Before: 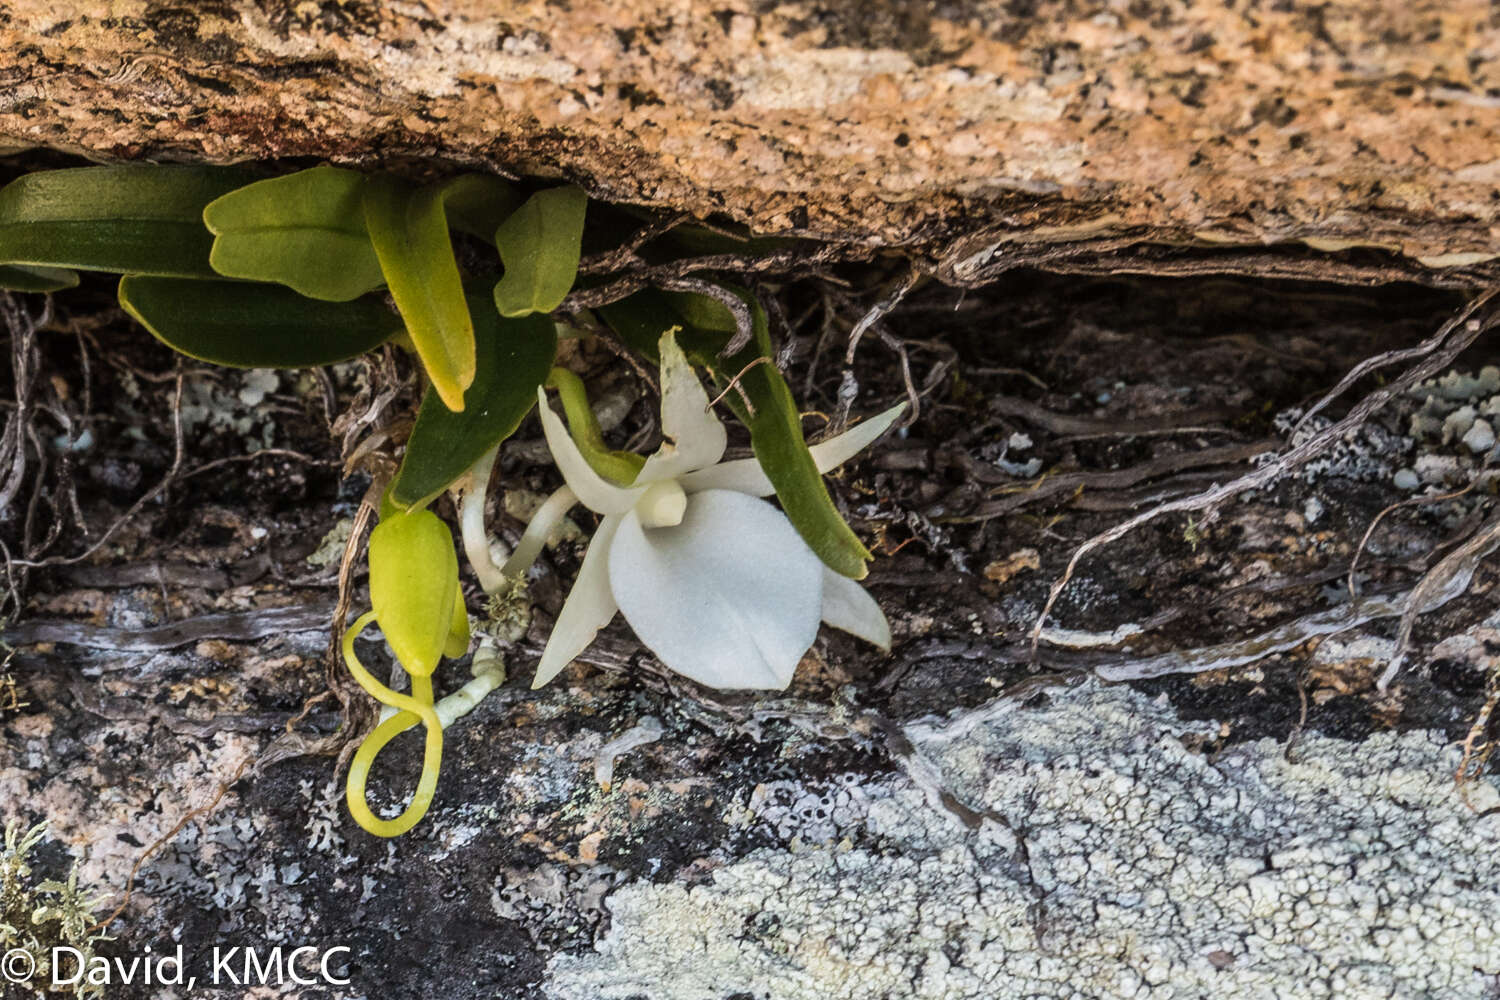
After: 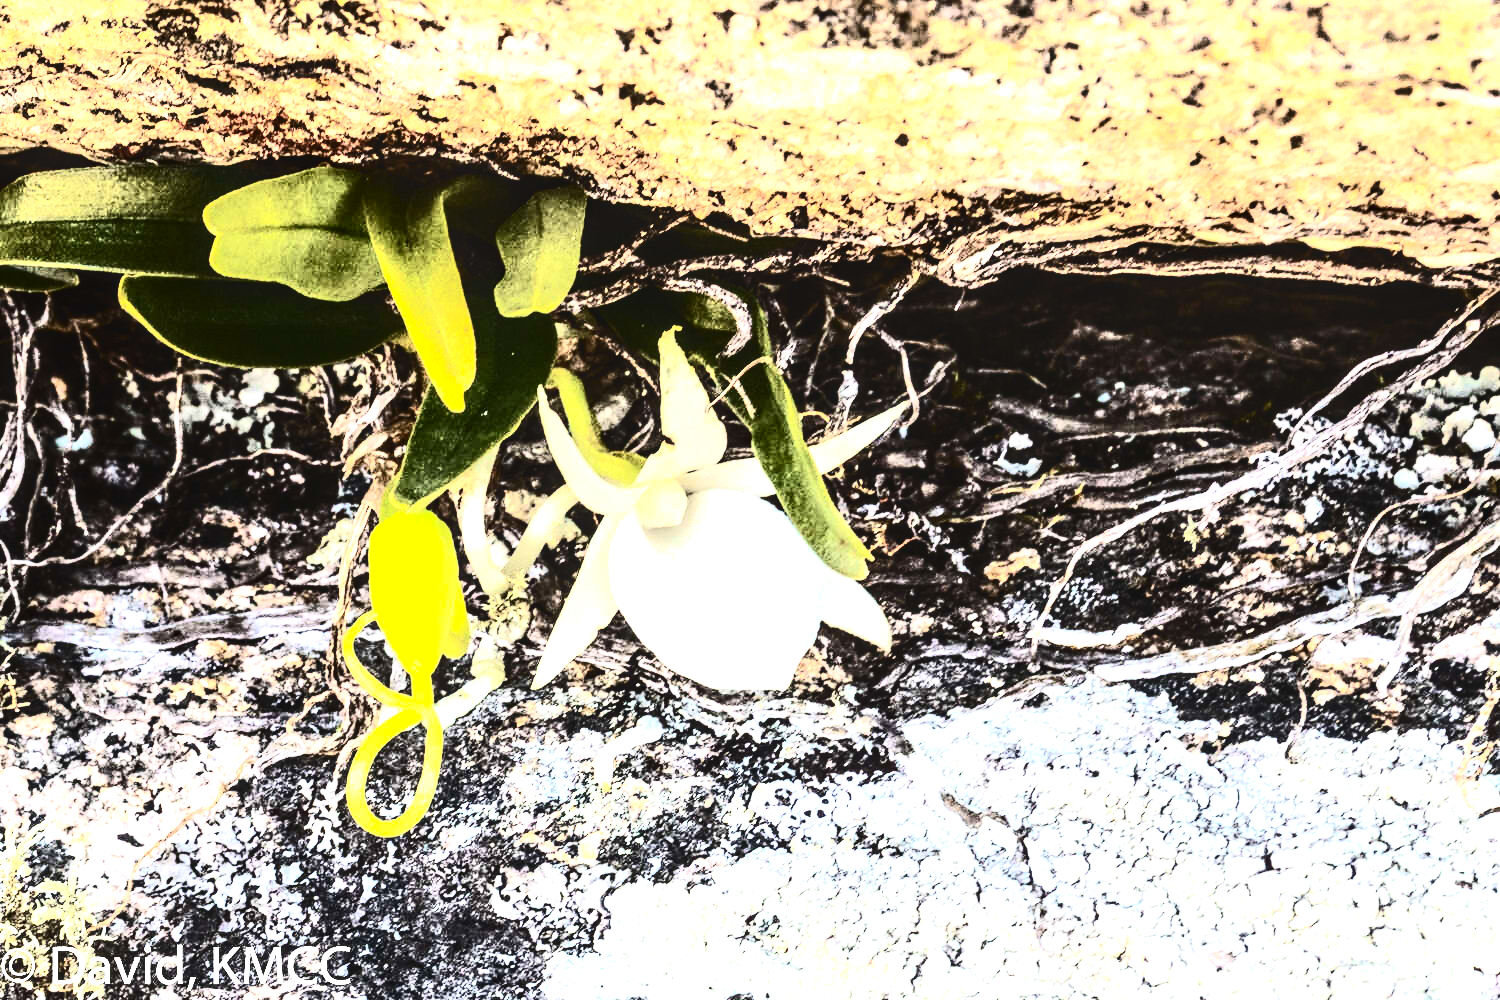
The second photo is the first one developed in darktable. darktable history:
local contrast: on, module defaults
tone equalizer: -8 EV -1.07 EV, -7 EV -1 EV, -6 EV -0.858 EV, -5 EV -0.603 EV, -3 EV 0.554 EV, -2 EV 0.893 EV, -1 EV 1 EV, +0 EV 1.08 EV, edges refinement/feathering 500, mask exposure compensation -1.57 EV, preserve details no
exposure: exposure 1.501 EV, compensate exposure bias true, compensate highlight preservation false
contrast brightness saturation: contrast 0.513, saturation -0.083
